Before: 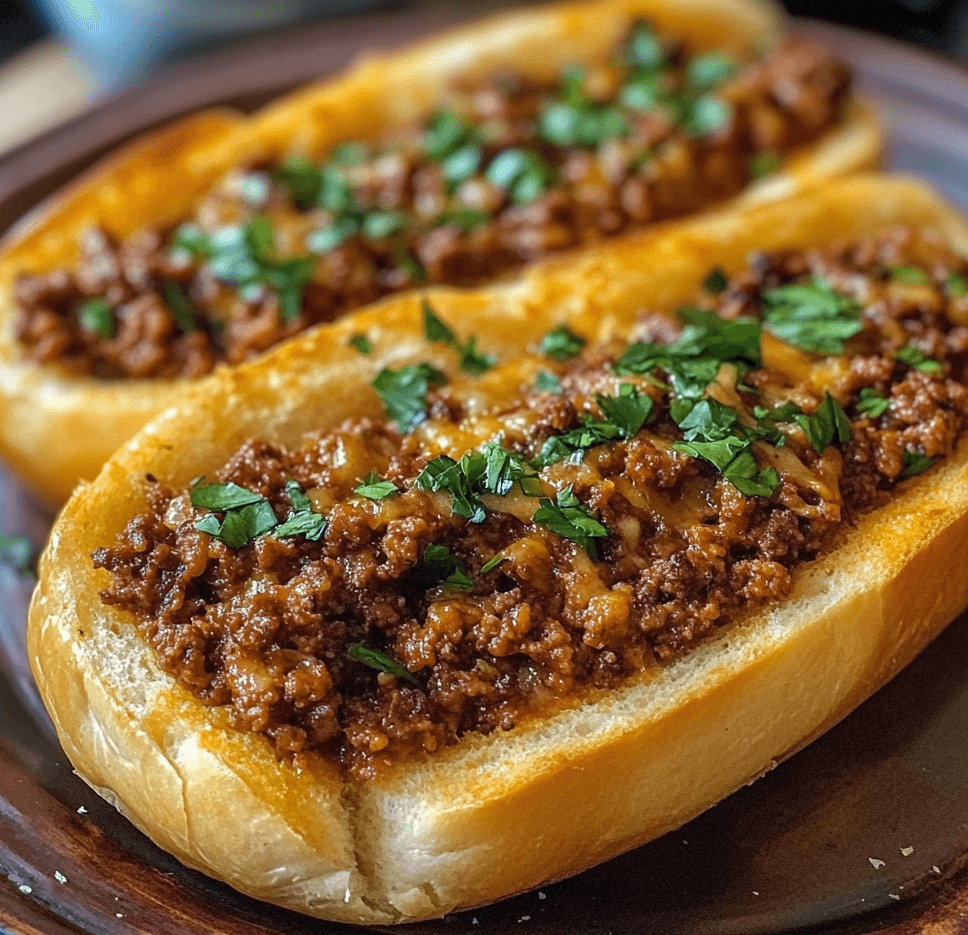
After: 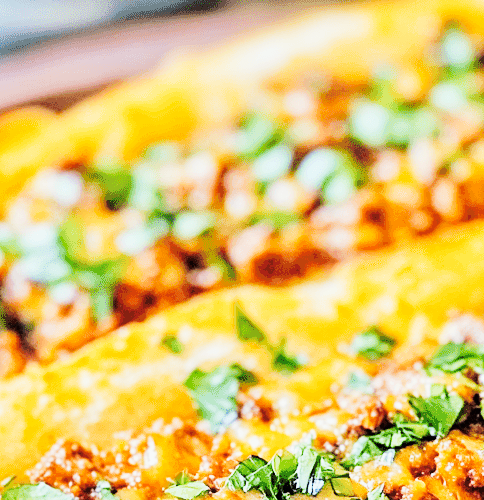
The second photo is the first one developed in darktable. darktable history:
filmic rgb: threshold 3 EV, hardness 4.17, latitude 50%, contrast 1.1, preserve chrominance max RGB, color science v6 (2022), contrast in shadows safe, contrast in highlights safe, enable highlight reconstruction true
tone curve: curves: ch0 [(0, 0) (0.003, 0.004) (0.011, 0.015) (0.025, 0.034) (0.044, 0.061) (0.069, 0.095) (0.1, 0.137) (0.136, 0.186) (0.177, 0.243) (0.224, 0.307) (0.277, 0.416) (0.335, 0.533) (0.399, 0.641) (0.468, 0.748) (0.543, 0.829) (0.623, 0.886) (0.709, 0.924) (0.801, 0.951) (0.898, 0.975) (1, 1)], preserve colors none
crop: left 19.556%, right 30.401%, bottom 46.458%
tone equalizer: -7 EV 0.15 EV, -6 EV 0.6 EV, -5 EV 1.15 EV, -4 EV 1.33 EV, -3 EV 1.15 EV, -2 EV 0.6 EV, -1 EV 0.15 EV, mask exposure compensation -0.5 EV
white balance: red 0.967, blue 1.049
